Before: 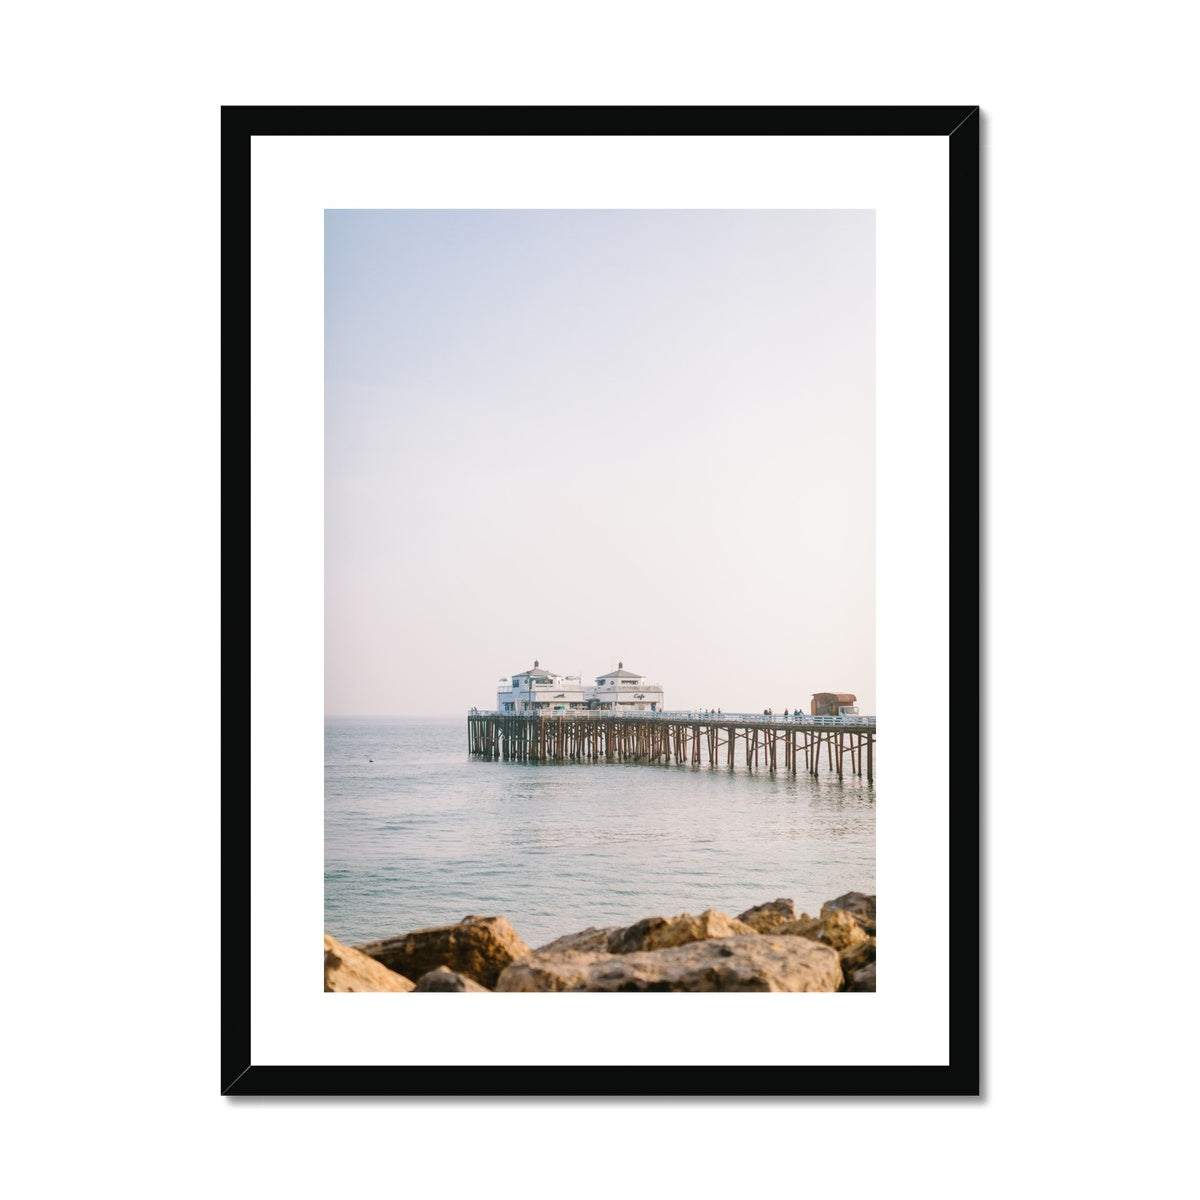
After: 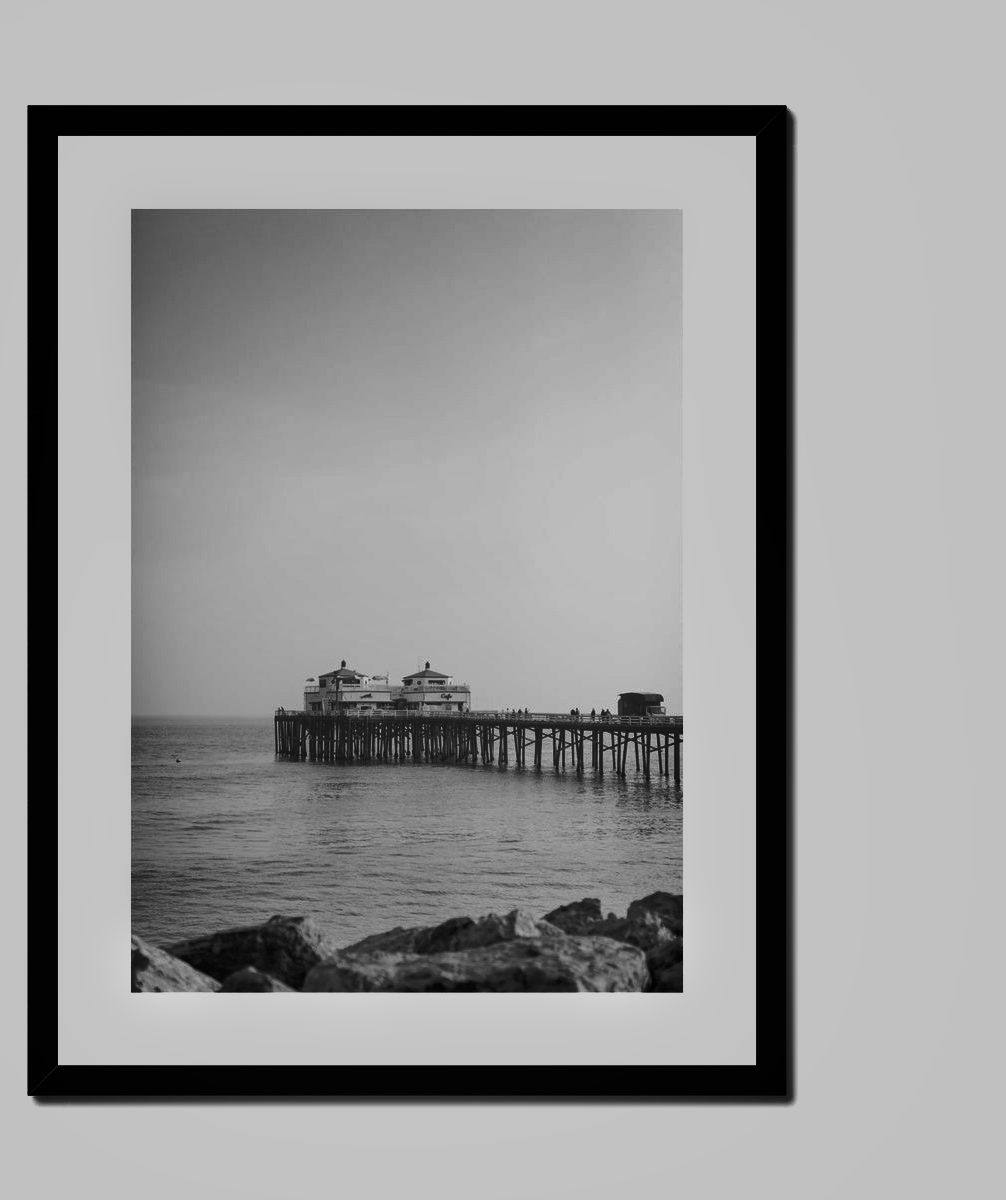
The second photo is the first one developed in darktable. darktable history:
crop: left 16.145%
monochrome: a 79.32, b 81.83, size 1.1
tone equalizer: -8 EV 0.25 EV, -7 EV 0.417 EV, -6 EV 0.417 EV, -5 EV 0.25 EV, -3 EV -0.25 EV, -2 EV -0.417 EV, -1 EV -0.417 EV, +0 EV -0.25 EV, edges refinement/feathering 500, mask exposure compensation -1.57 EV, preserve details guided filter
shadows and highlights: radius 171.16, shadows 27, white point adjustment 3.13, highlights -67.95, soften with gaussian
color balance rgb: shadows lift › luminance -20%, power › hue 72.24°, highlights gain › luminance 15%, global offset › hue 171.6°, perceptual saturation grading › highlights -15%, perceptual saturation grading › shadows 25%, global vibrance 35%, contrast 10%
